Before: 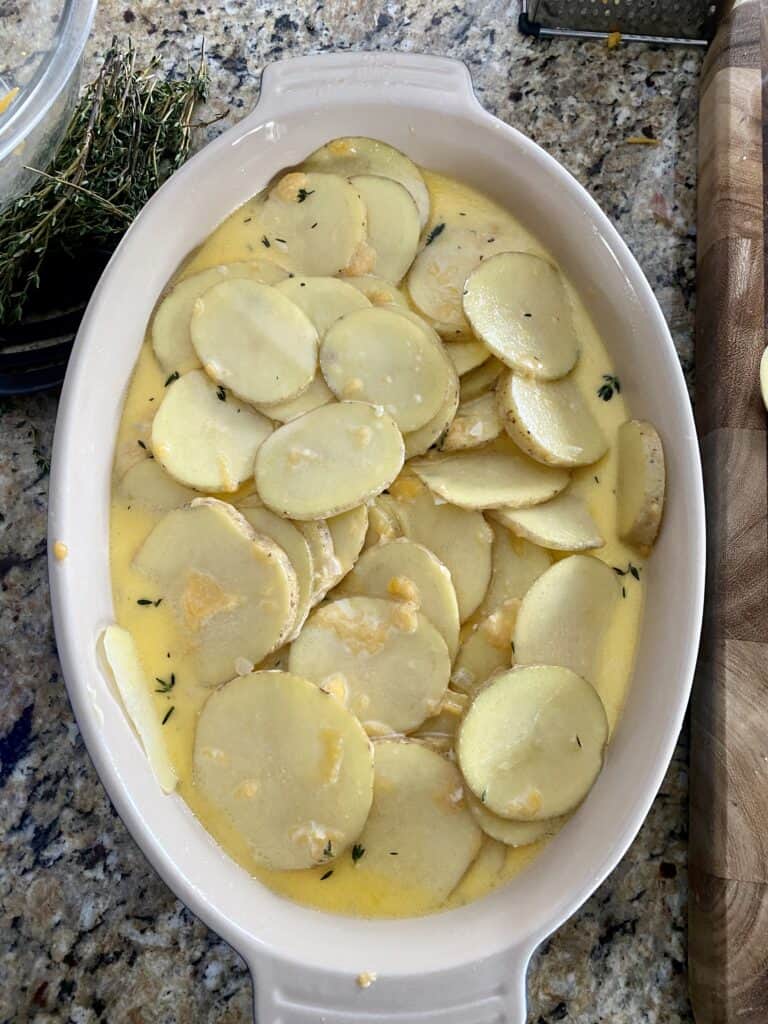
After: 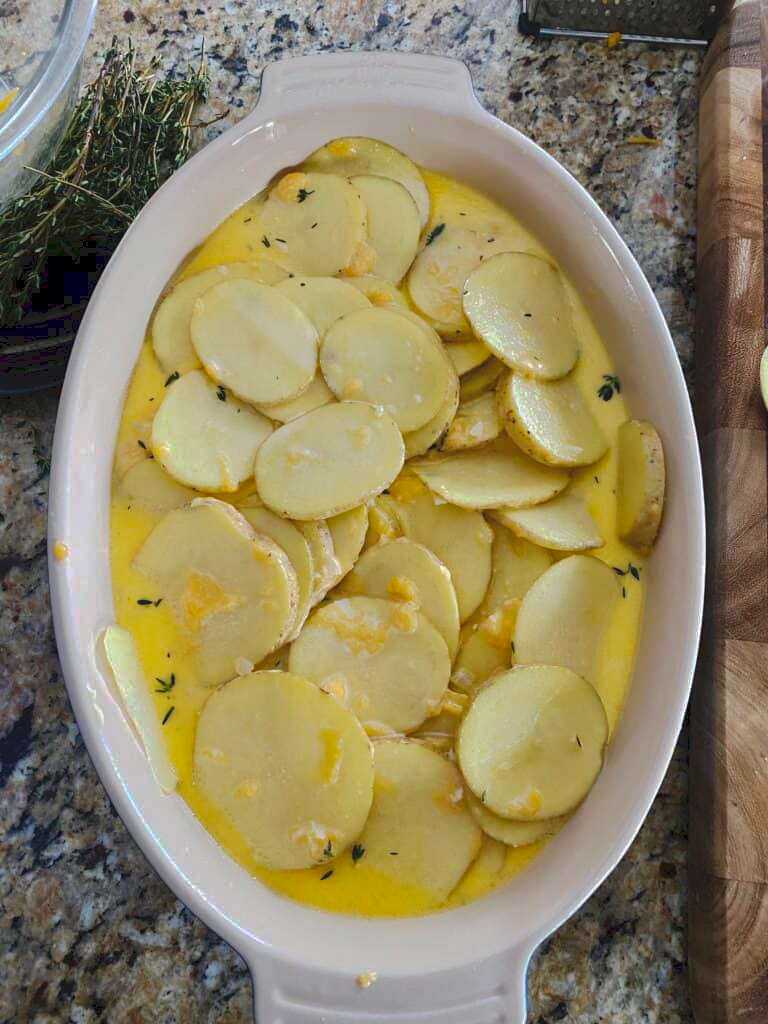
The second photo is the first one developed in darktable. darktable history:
tone curve: curves: ch0 [(0, 0) (0.003, 0.098) (0.011, 0.099) (0.025, 0.103) (0.044, 0.114) (0.069, 0.13) (0.1, 0.142) (0.136, 0.161) (0.177, 0.189) (0.224, 0.224) (0.277, 0.266) (0.335, 0.32) (0.399, 0.38) (0.468, 0.45) (0.543, 0.522) (0.623, 0.598) (0.709, 0.669) (0.801, 0.731) (0.898, 0.786) (1, 1)], preserve colors none
color balance rgb: perceptual saturation grading › global saturation 20%, global vibrance 20%
